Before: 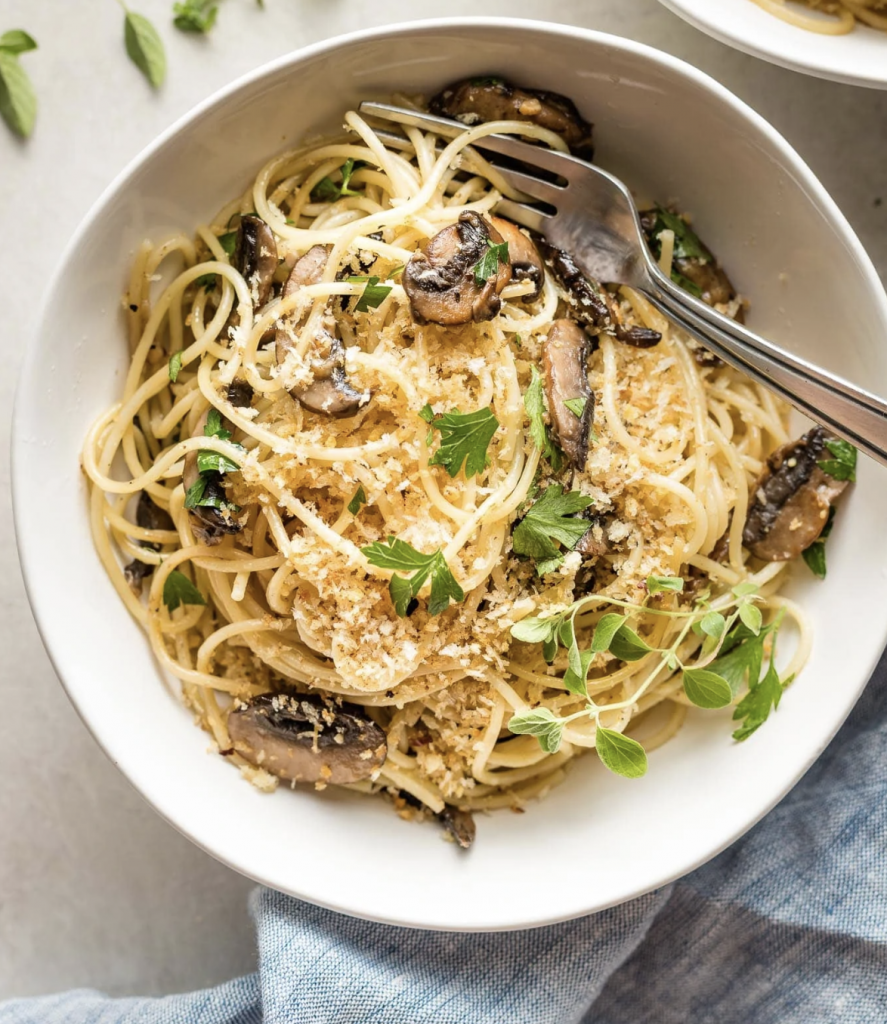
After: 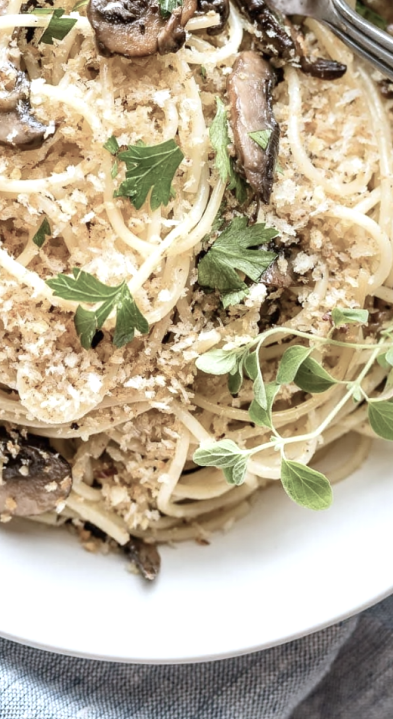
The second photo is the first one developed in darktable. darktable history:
crop: left 35.553%, top 26.257%, right 20.032%, bottom 3.448%
color balance rgb: highlights gain › luminance 16.776%, highlights gain › chroma 2.895%, highlights gain › hue 257.46°, global offset › hue 172.35°, linear chroma grading › shadows -1.64%, linear chroma grading › highlights -14.782%, linear chroma grading › global chroma -9.363%, linear chroma grading › mid-tones -10.022%, perceptual saturation grading › global saturation -12.724%
